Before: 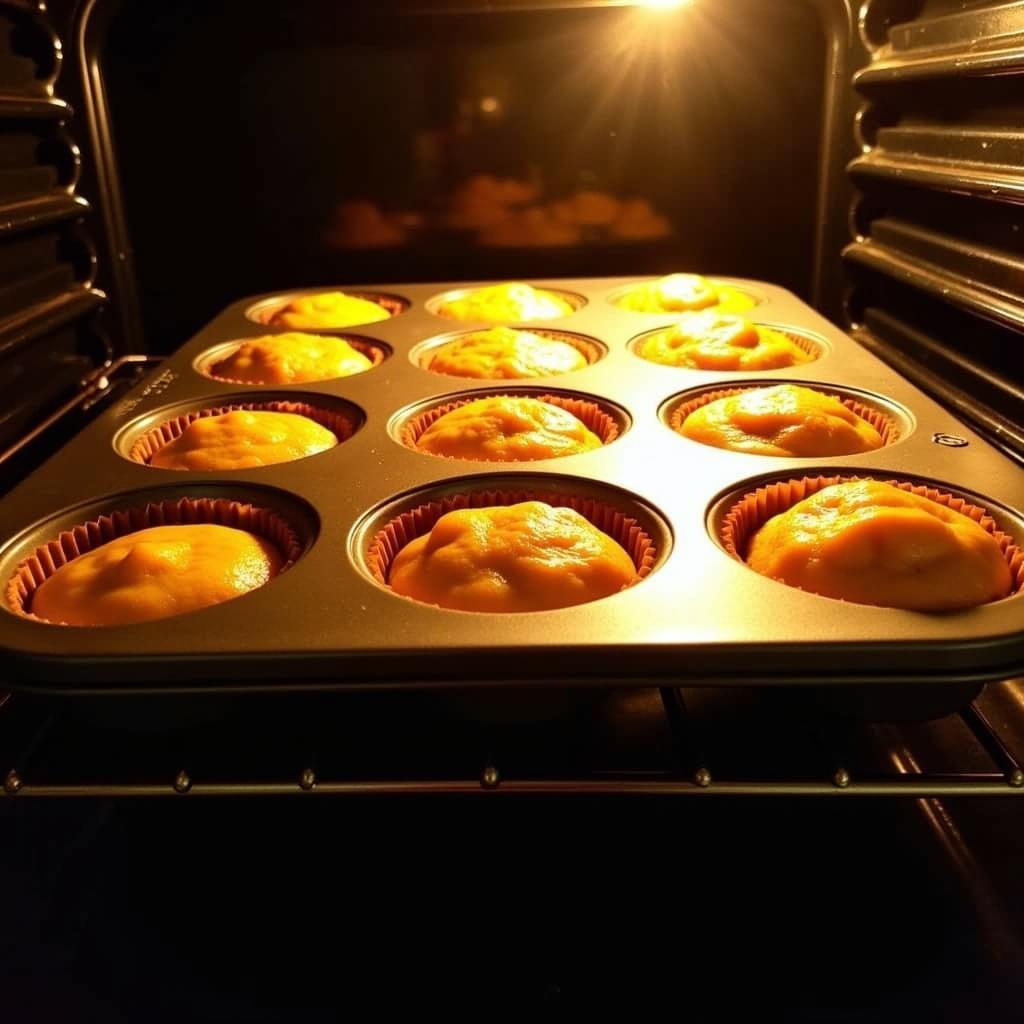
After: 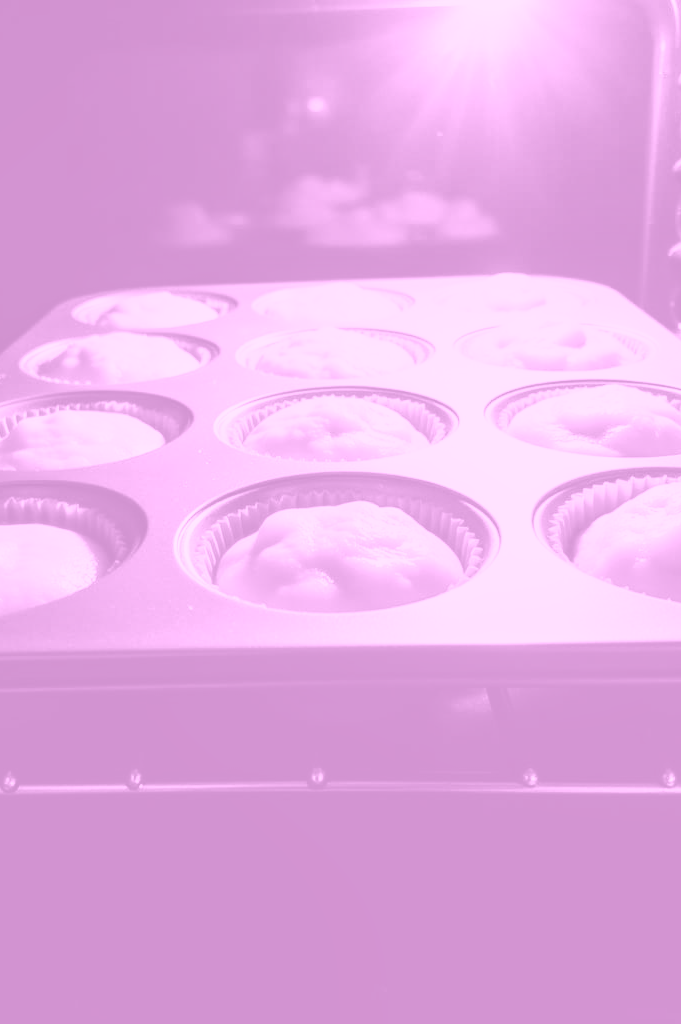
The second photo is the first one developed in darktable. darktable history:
colorize: hue 331.2°, saturation 75%, source mix 30.28%, lightness 70.52%, version 1
base curve: curves: ch0 [(0, 0) (0.028, 0.03) (0.121, 0.232) (0.46, 0.748) (0.859, 0.968) (1, 1)], preserve colors none
crop: left 16.899%, right 16.556%
local contrast: on, module defaults
